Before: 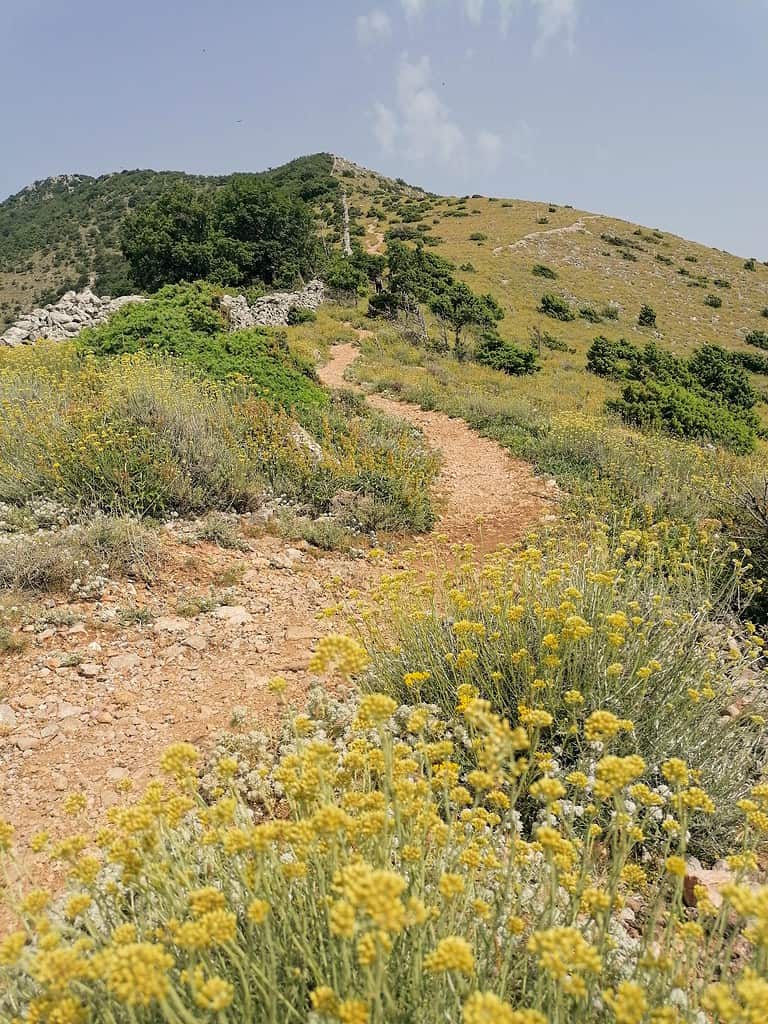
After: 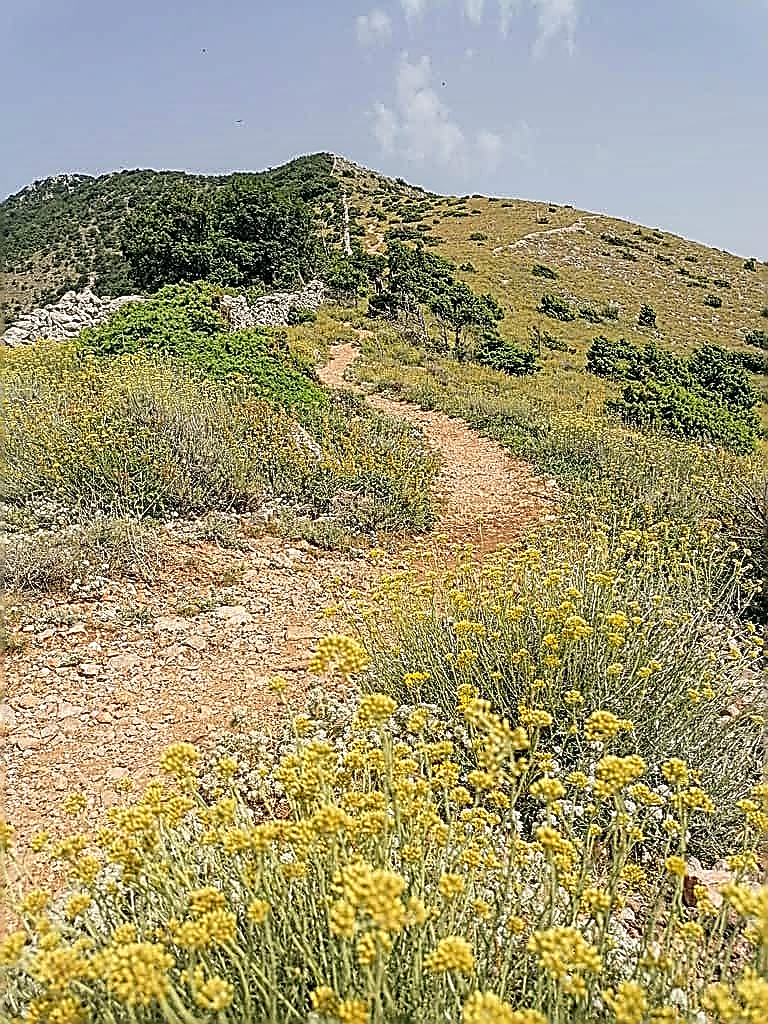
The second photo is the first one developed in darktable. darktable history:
local contrast: detail 130%
sharpen: amount 2
contrast brightness saturation: contrast 0.1, brightness 0.02, saturation 0.02
